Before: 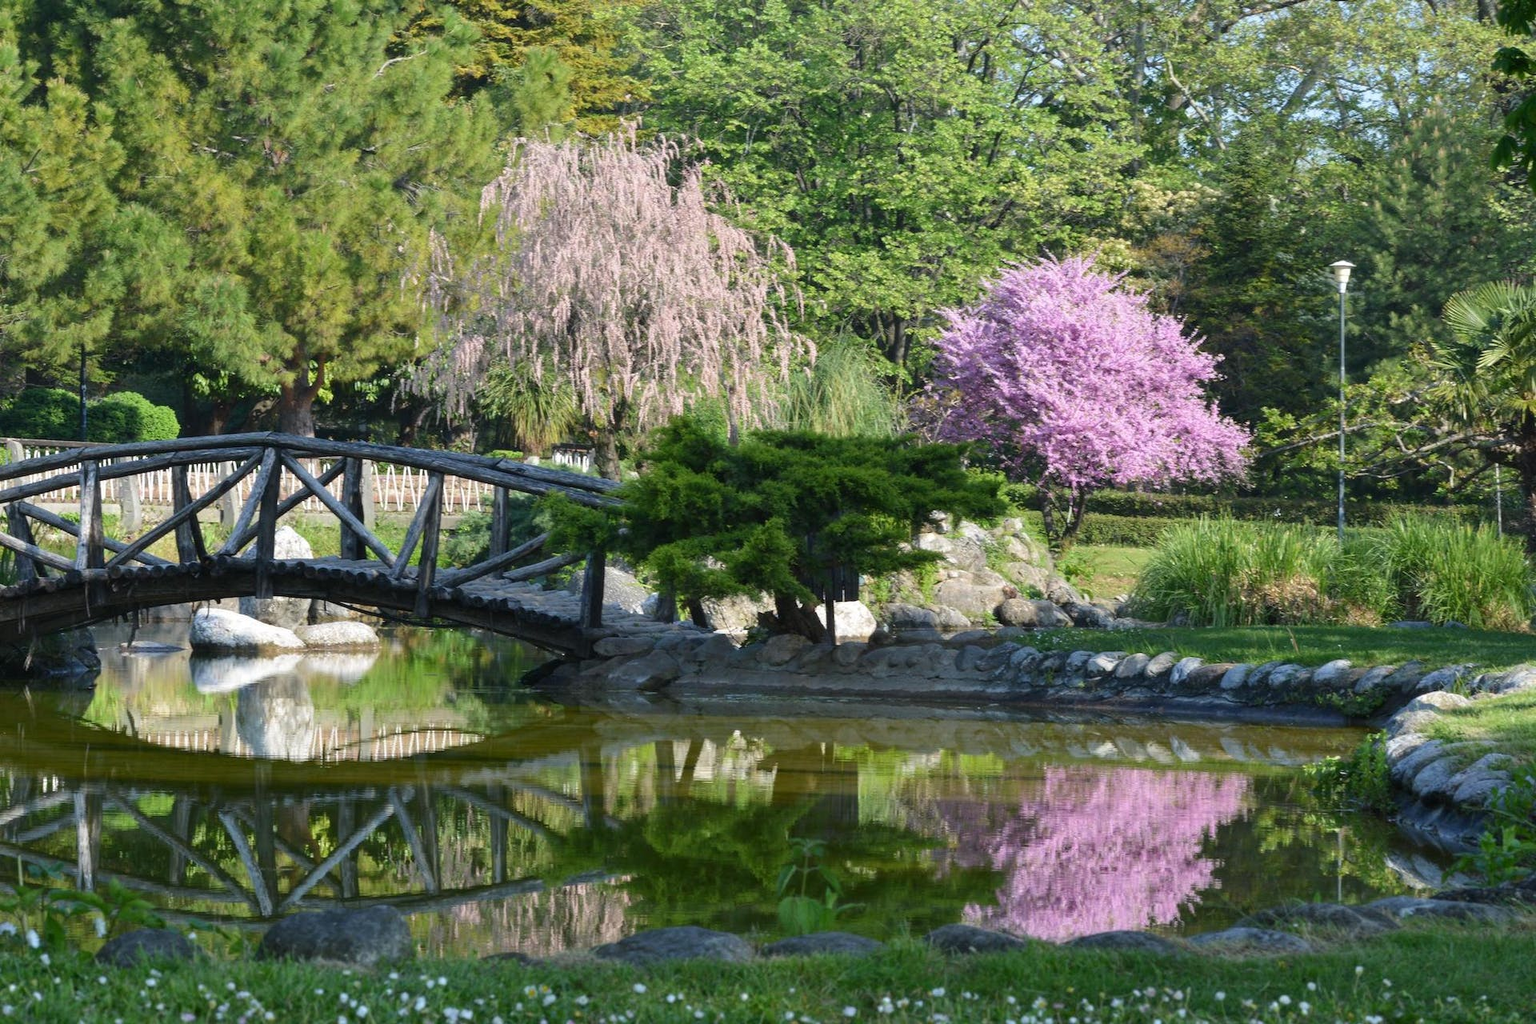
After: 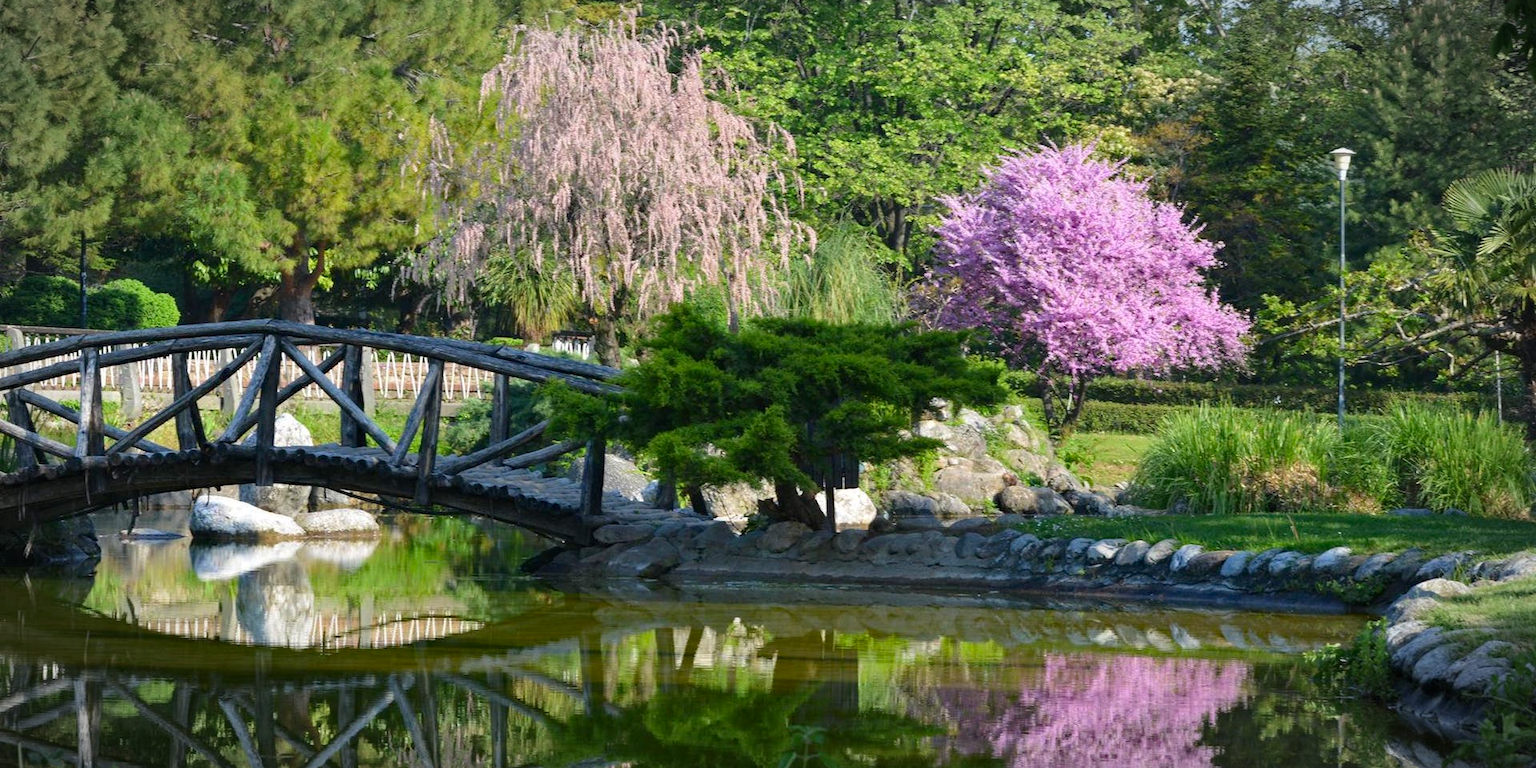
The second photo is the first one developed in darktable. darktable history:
contrast brightness saturation: contrast 0.039, saturation 0.162
crop: top 11.06%, bottom 13.887%
vignetting: fall-off start 86.24%, automatic ratio true, unbound false
haze removal: adaptive false
